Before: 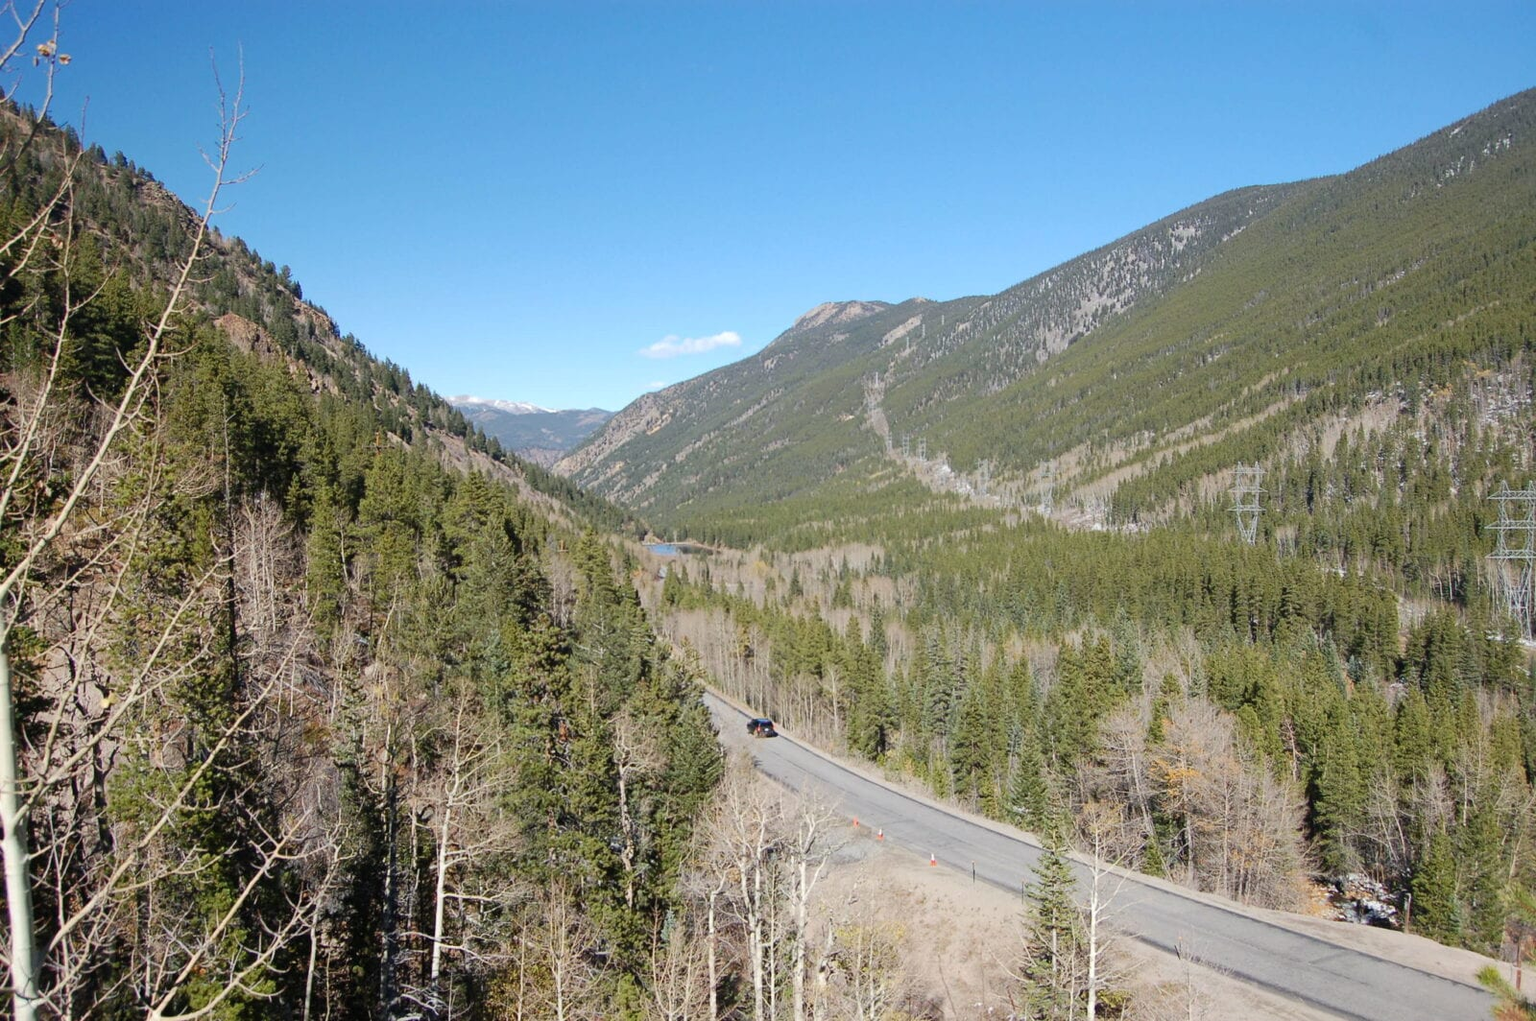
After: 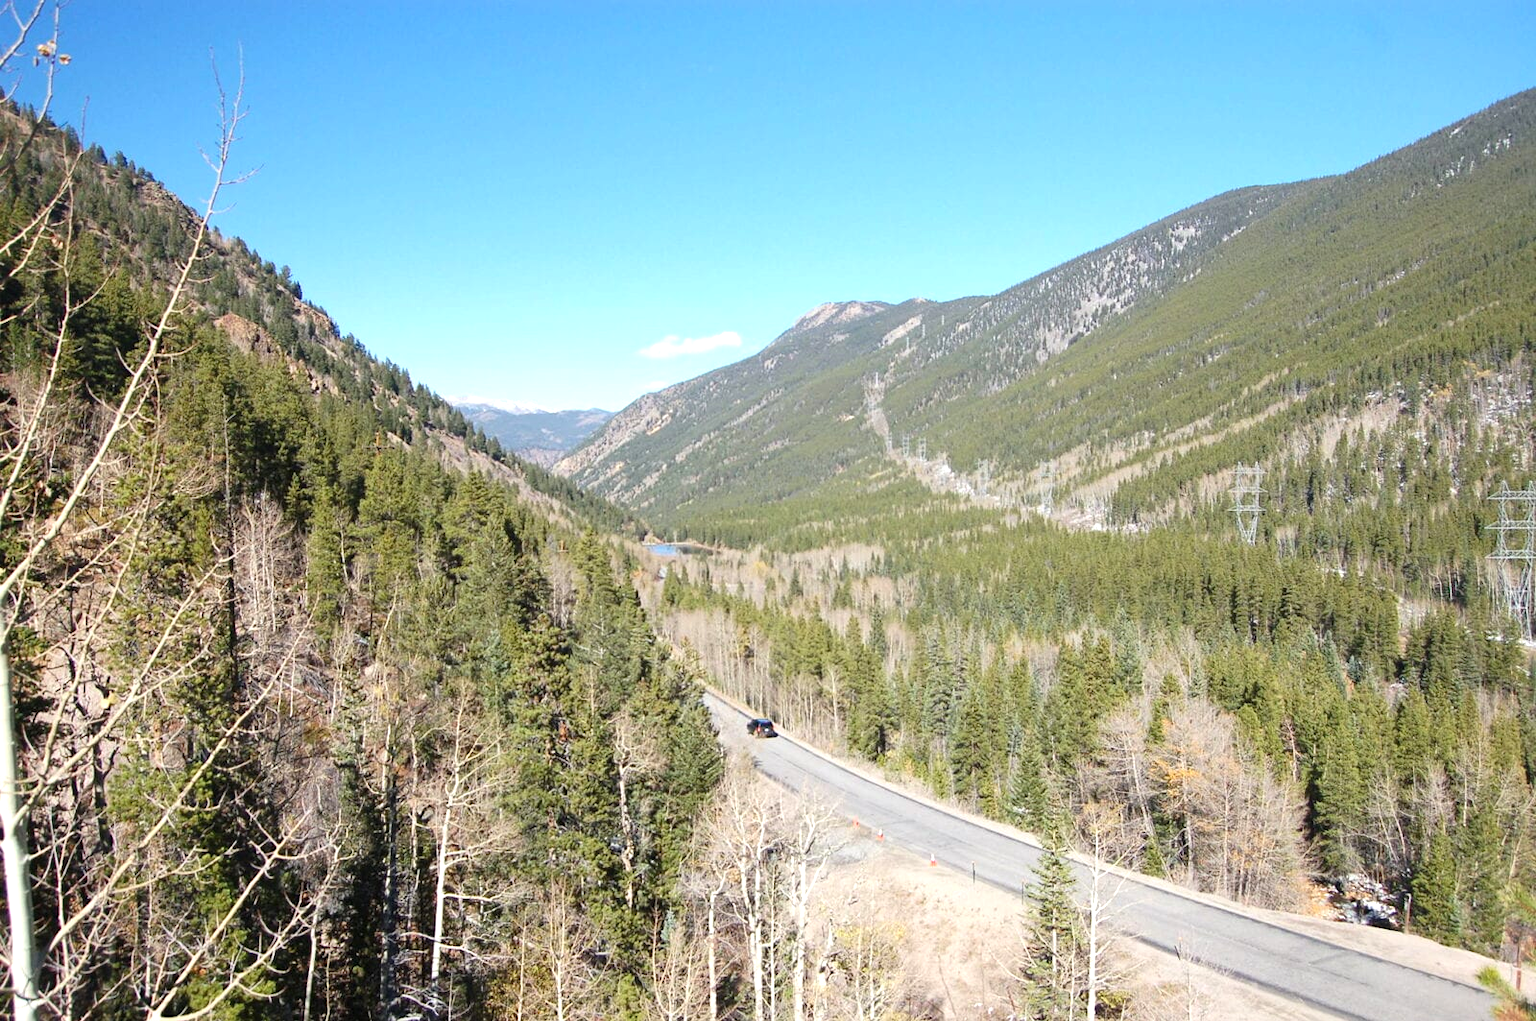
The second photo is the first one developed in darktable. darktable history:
exposure: exposure 0.656 EV, compensate highlight preservation false
